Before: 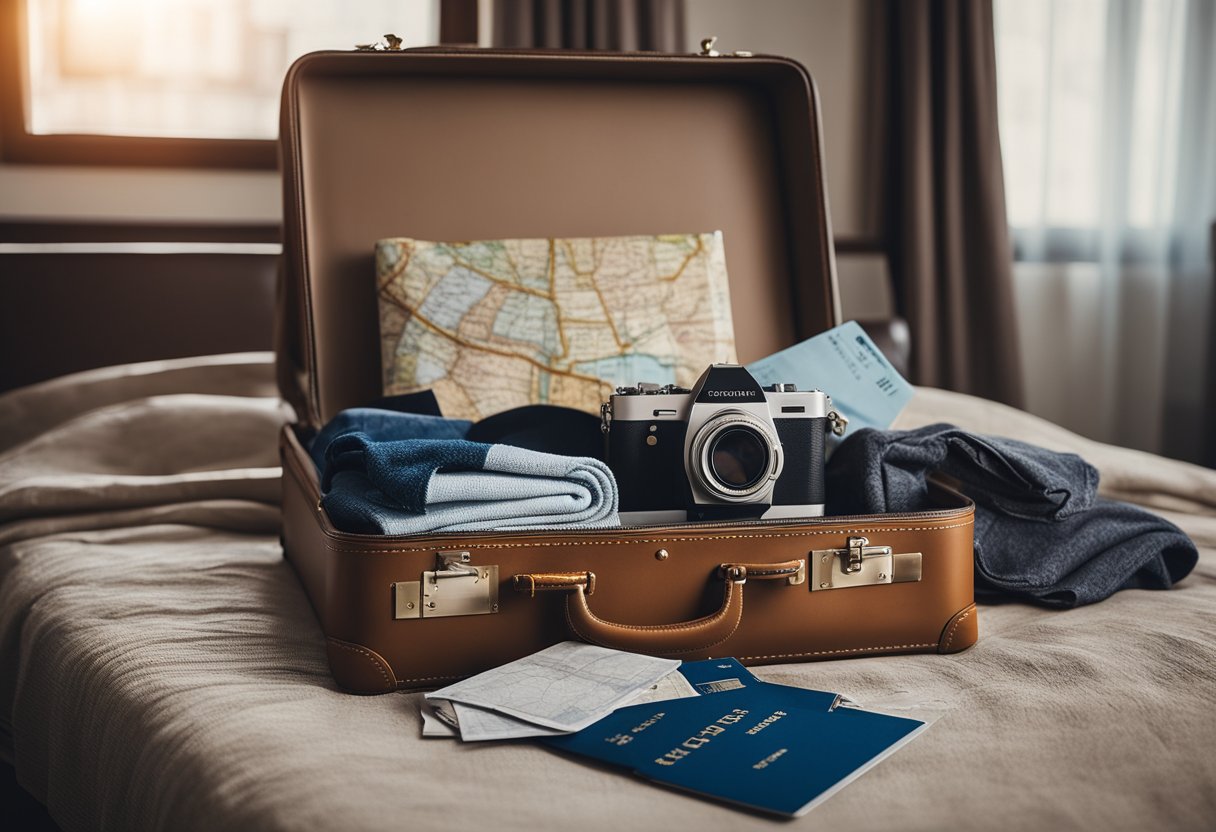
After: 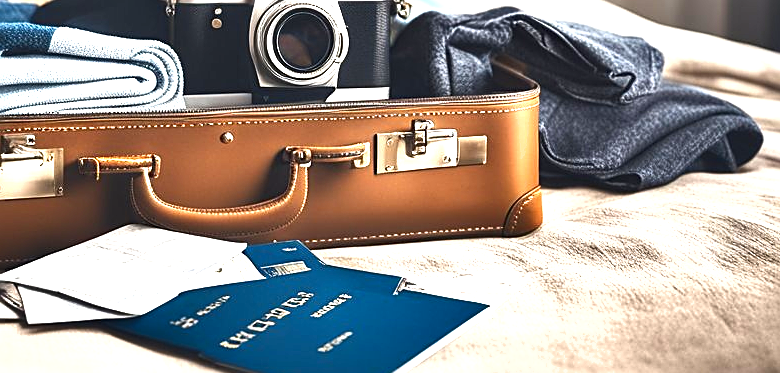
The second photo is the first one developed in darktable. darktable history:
sharpen: on, module defaults
crop and rotate: left 35.837%, top 50.151%, bottom 4.923%
exposure: black level correction 0, exposure 1.738 EV, compensate highlight preservation false
shadows and highlights: low approximation 0.01, soften with gaussian
